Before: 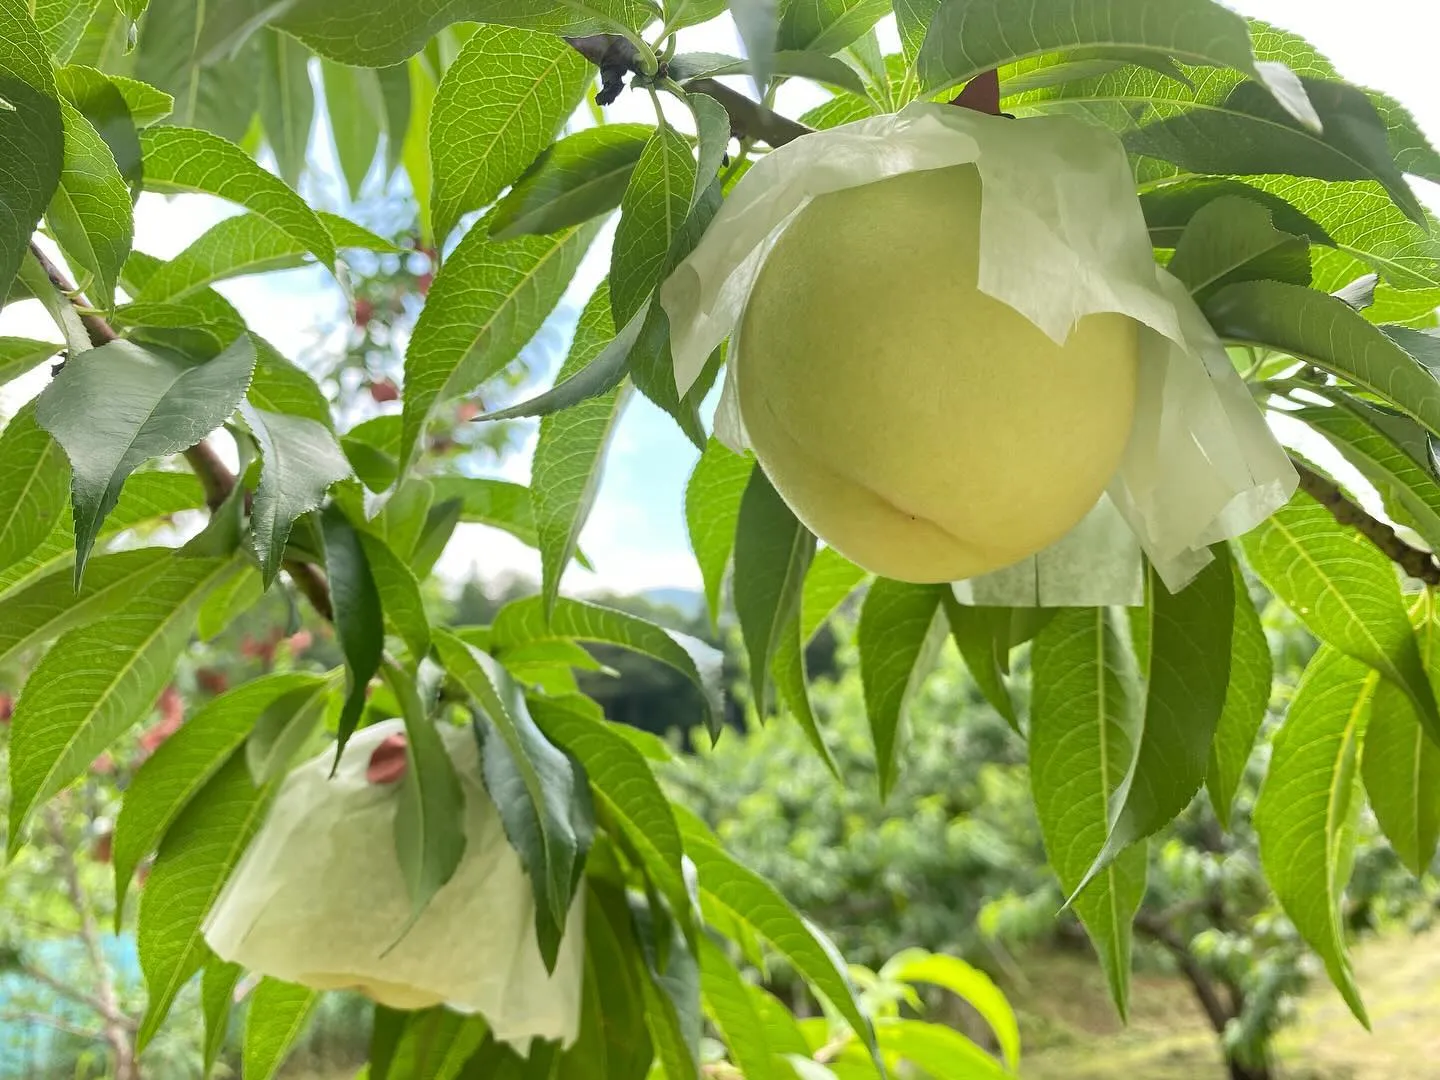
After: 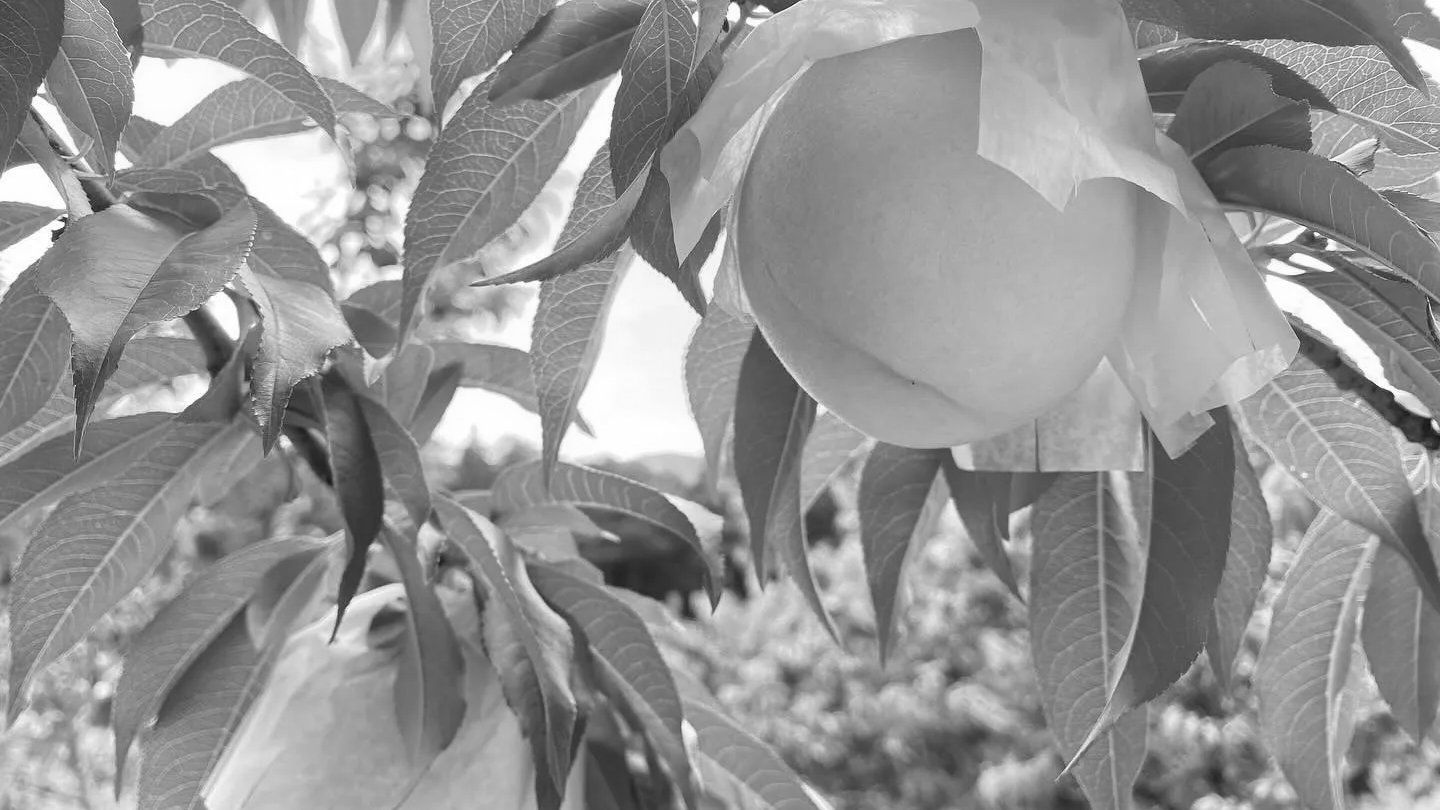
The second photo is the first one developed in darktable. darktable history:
crop and rotate: top 12.5%, bottom 12.5%
monochrome: on, module defaults
